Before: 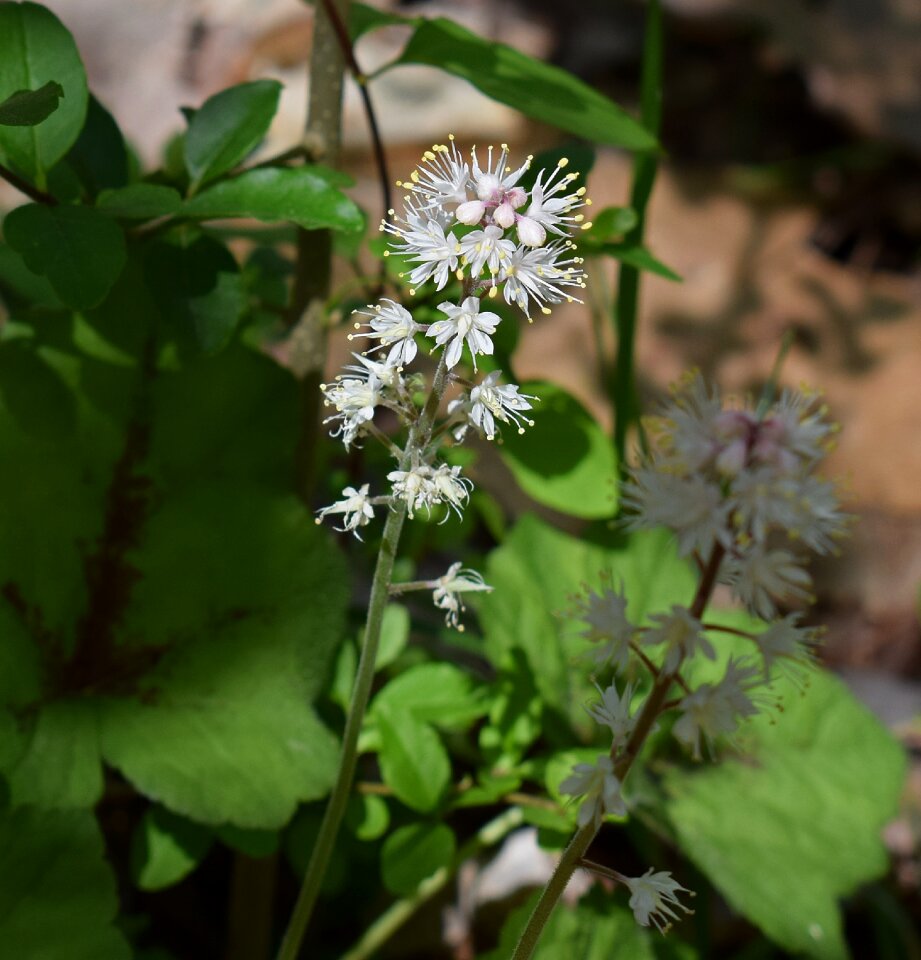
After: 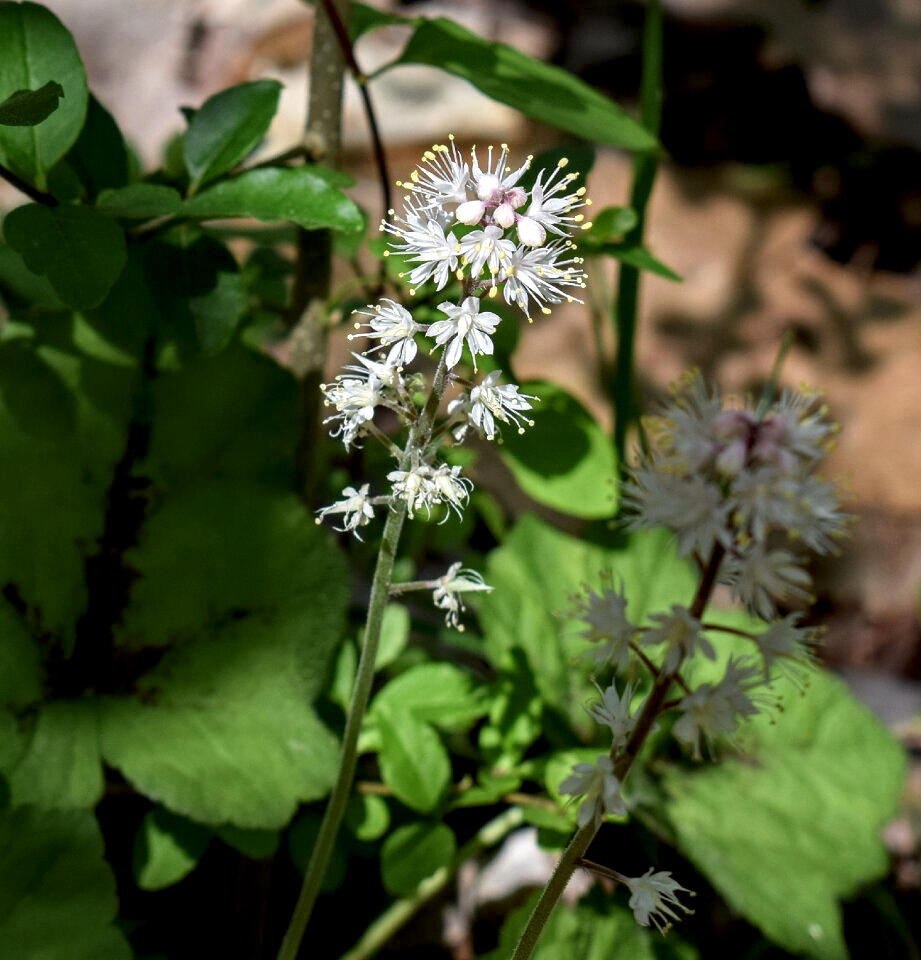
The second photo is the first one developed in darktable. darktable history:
local contrast: detail 155%
